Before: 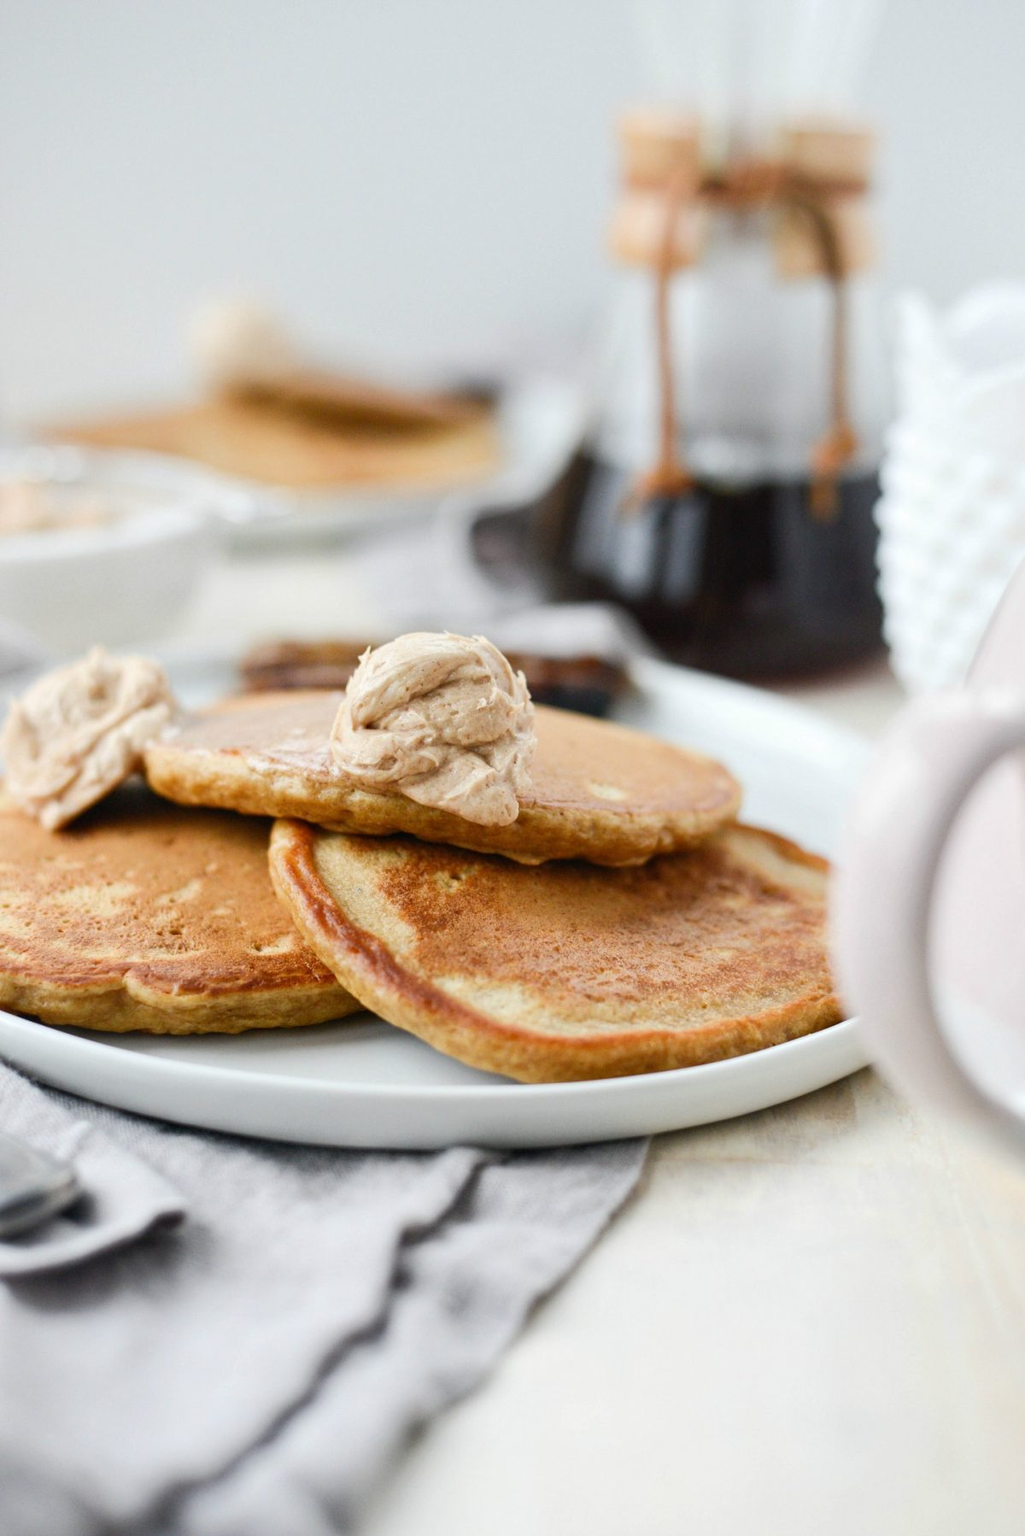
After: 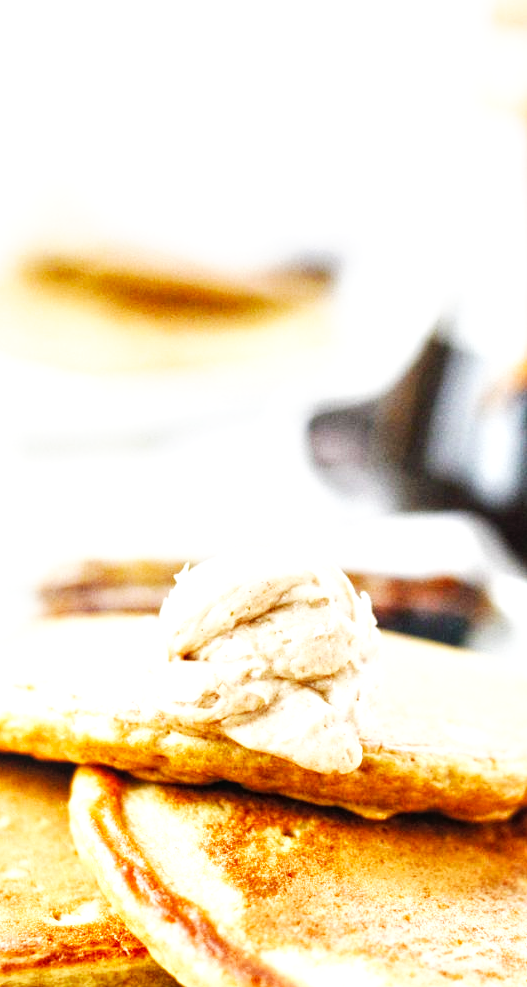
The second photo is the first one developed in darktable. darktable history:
local contrast: highlights 92%, shadows 84%, detail 160%, midtone range 0.2
base curve: curves: ch0 [(0, 0) (0.007, 0.004) (0.027, 0.03) (0.046, 0.07) (0.207, 0.54) (0.442, 0.872) (0.673, 0.972) (1, 1)], preserve colors none
crop: left 20.44%, top 10.778%, right 35.565%, bottom 34.321%
exposure: exposure 0.441 EV, compensate exposure bias true, compensate highlight preservation false
